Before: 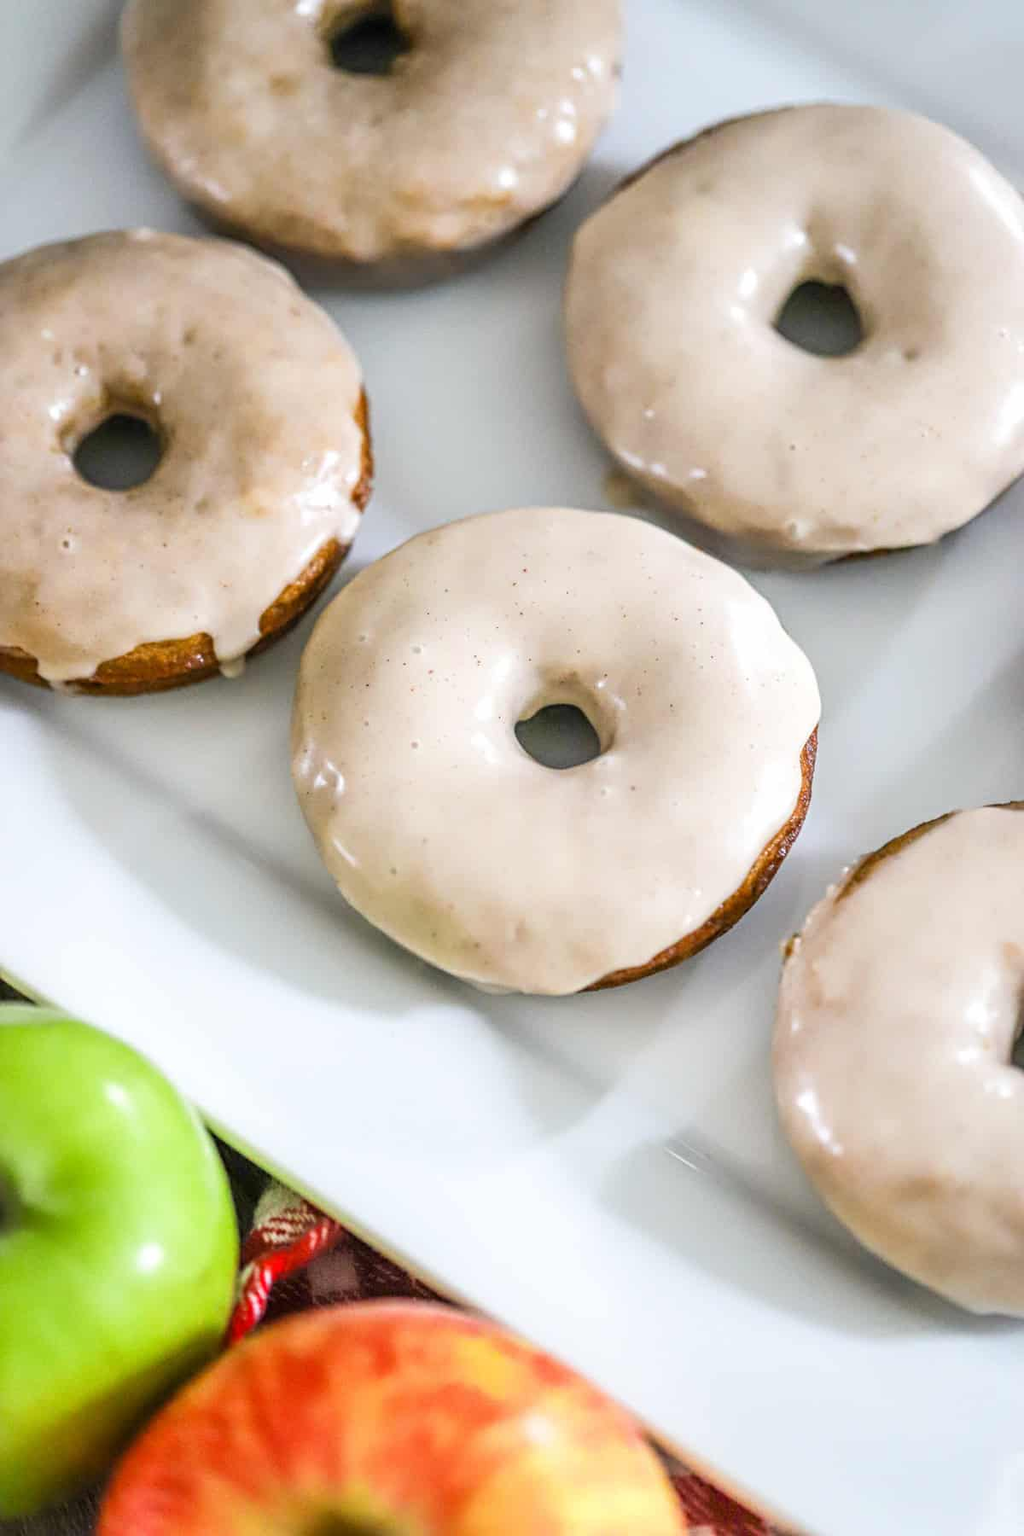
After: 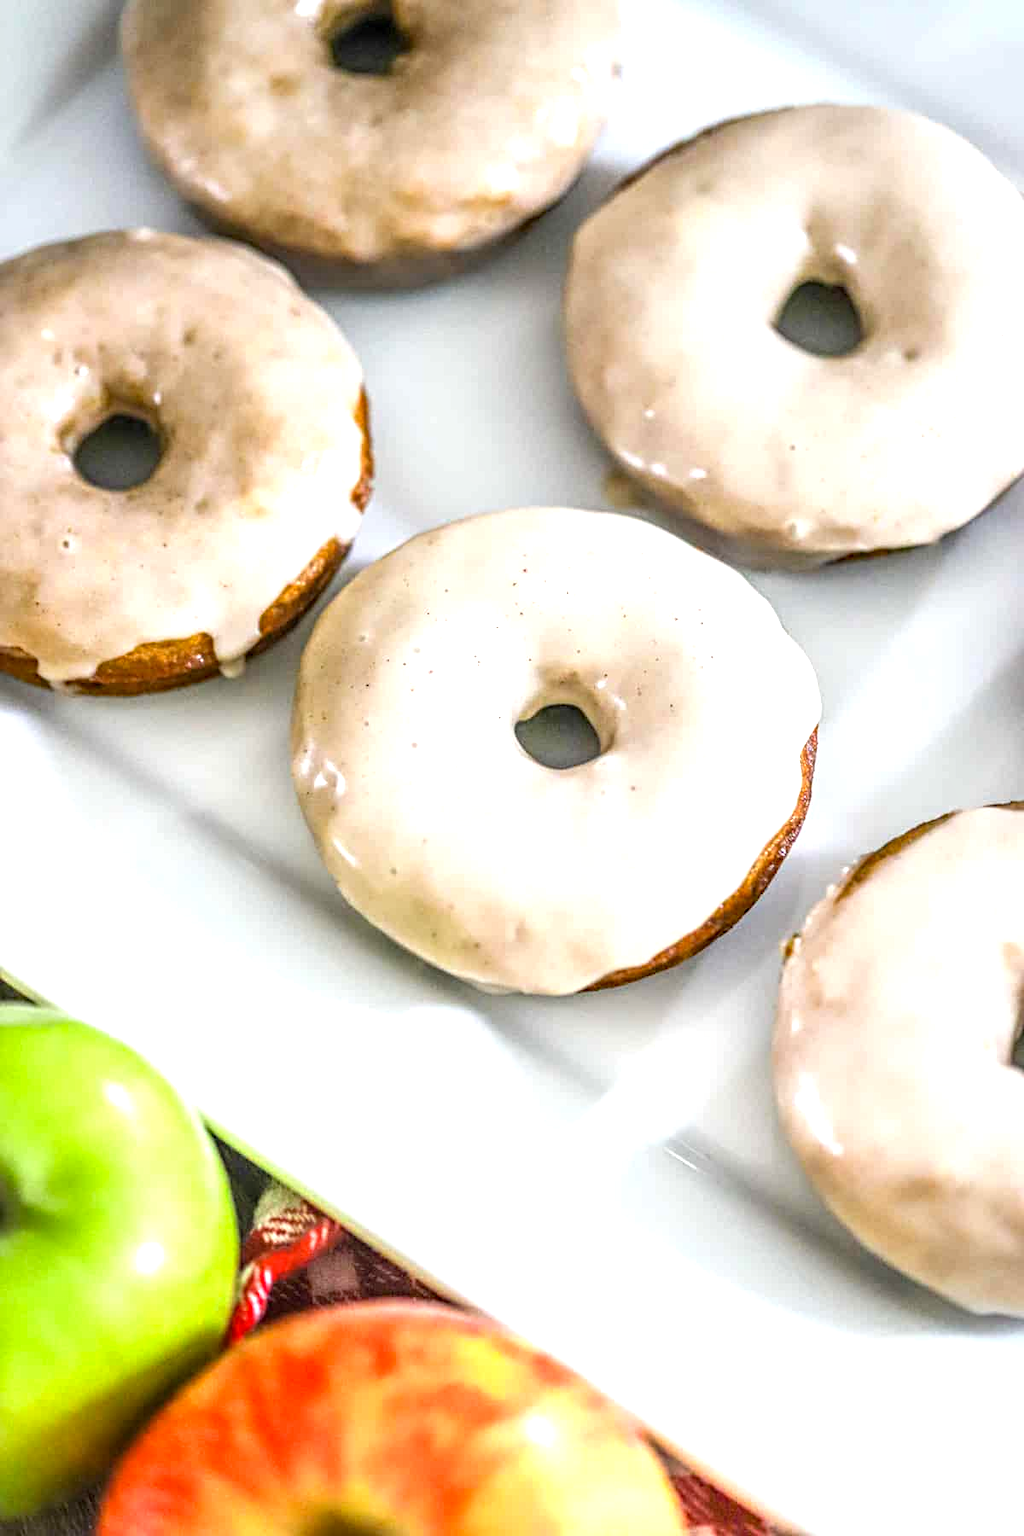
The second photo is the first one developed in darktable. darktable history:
exposure: exposure 0.649 EV, compensate highlight preservation false
haze removal: compatibility mode true, adaptive false
local contrast: on, module defaults
